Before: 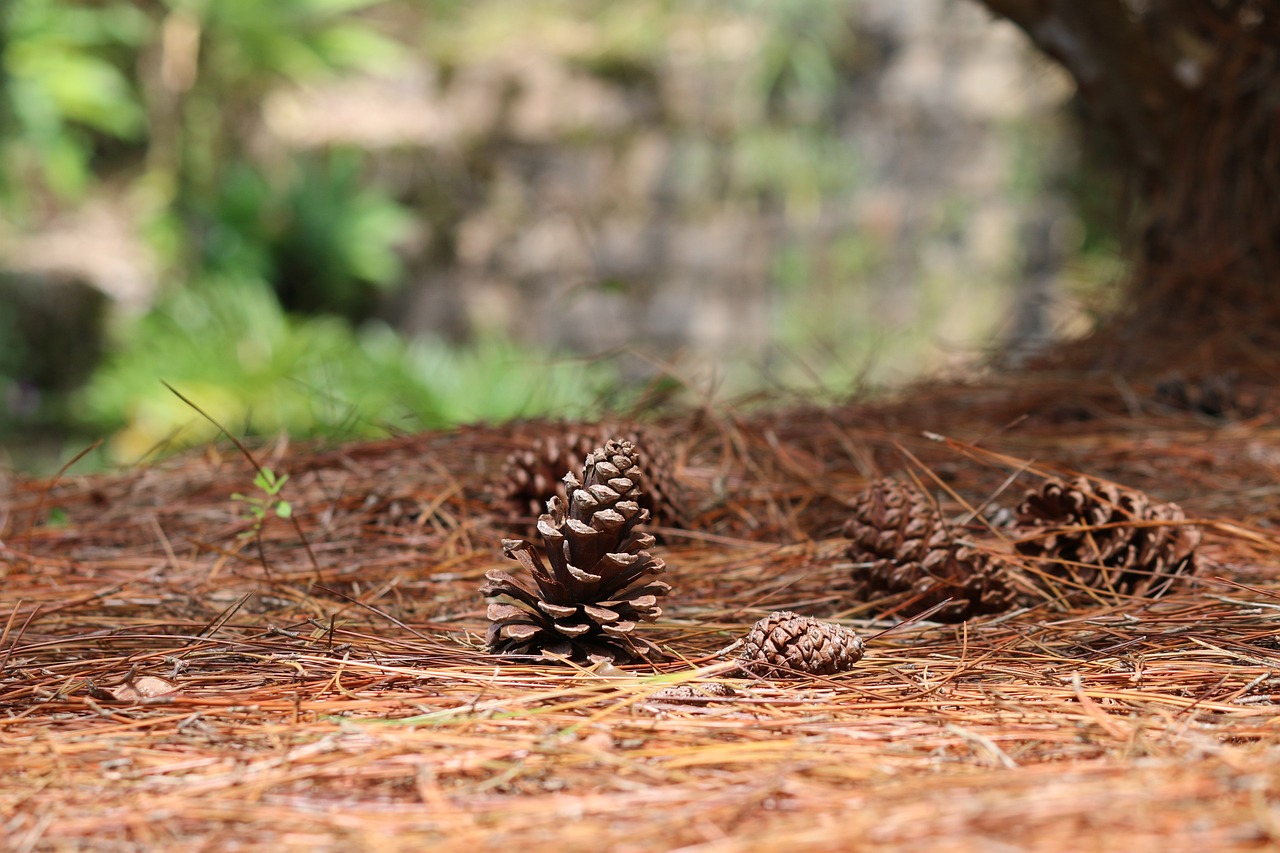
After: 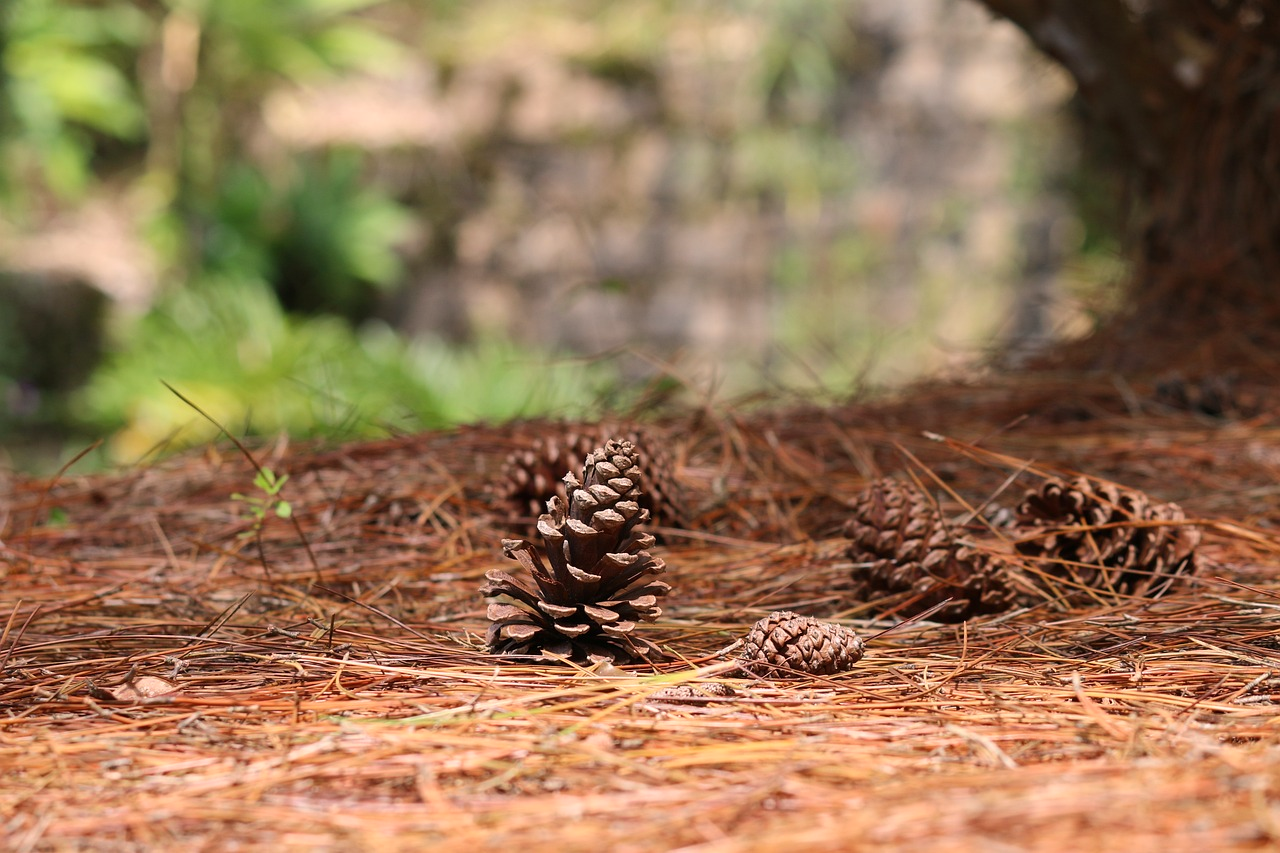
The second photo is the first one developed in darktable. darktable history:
color correction: highlights a* 5.95, highlights b* 4.84
